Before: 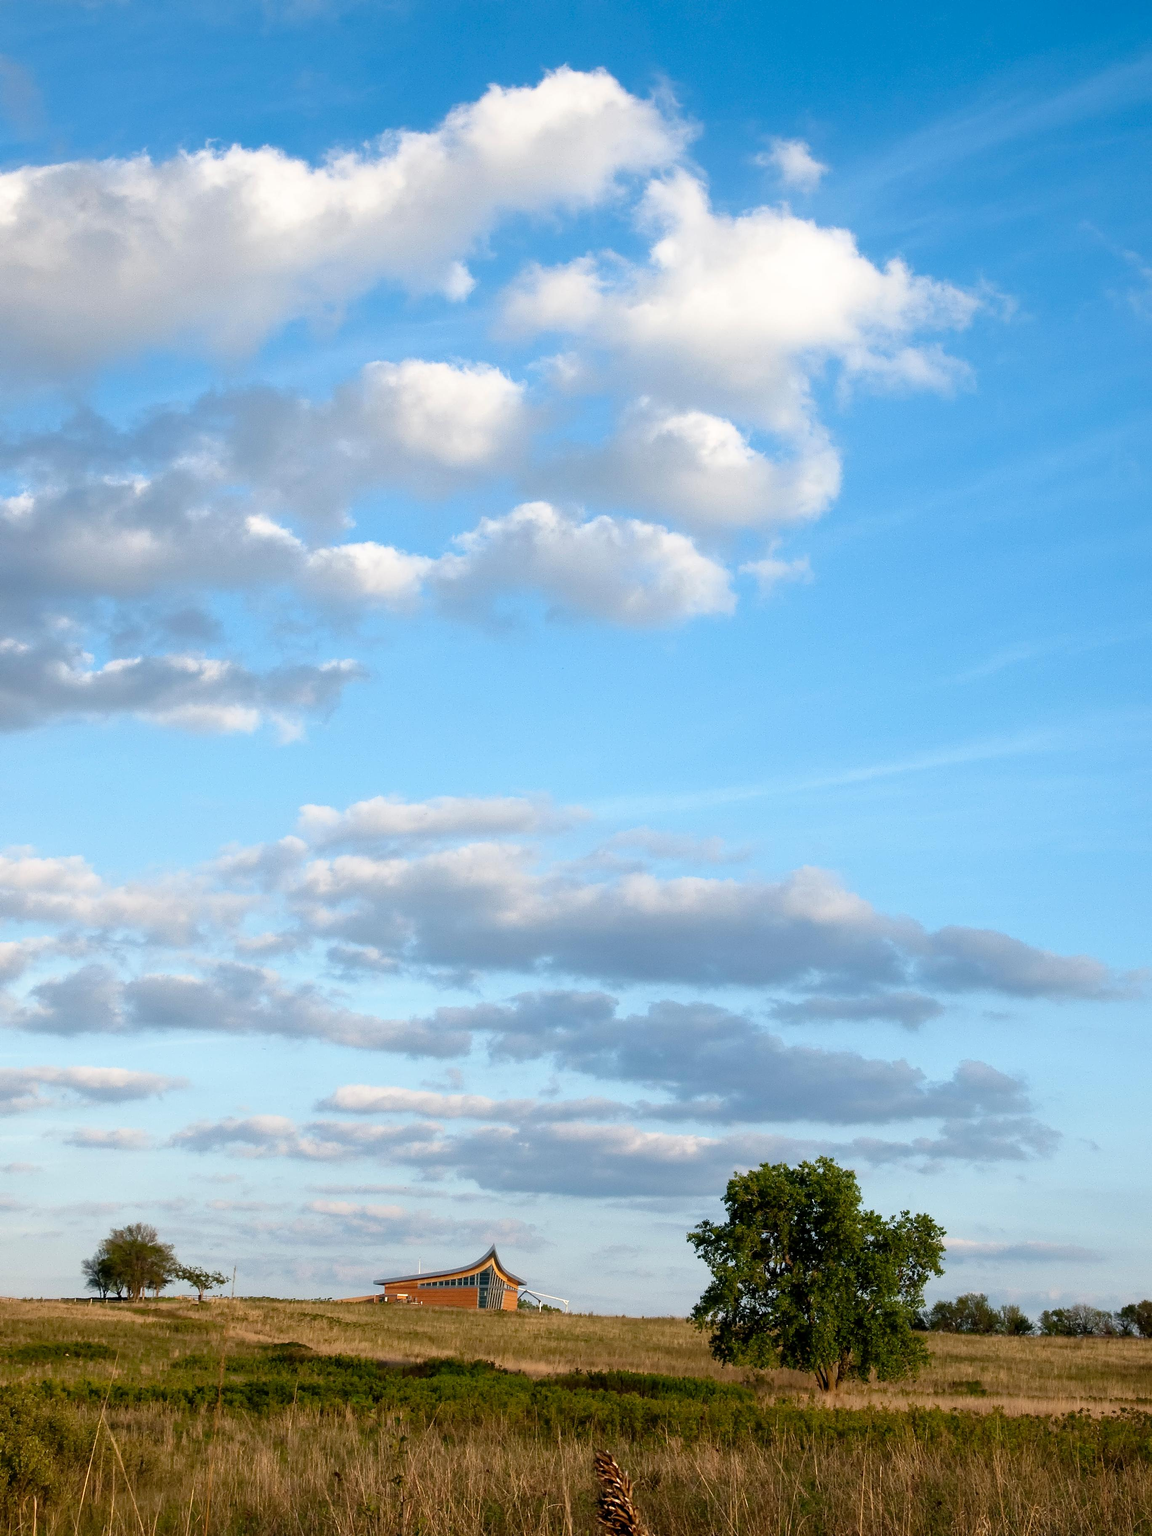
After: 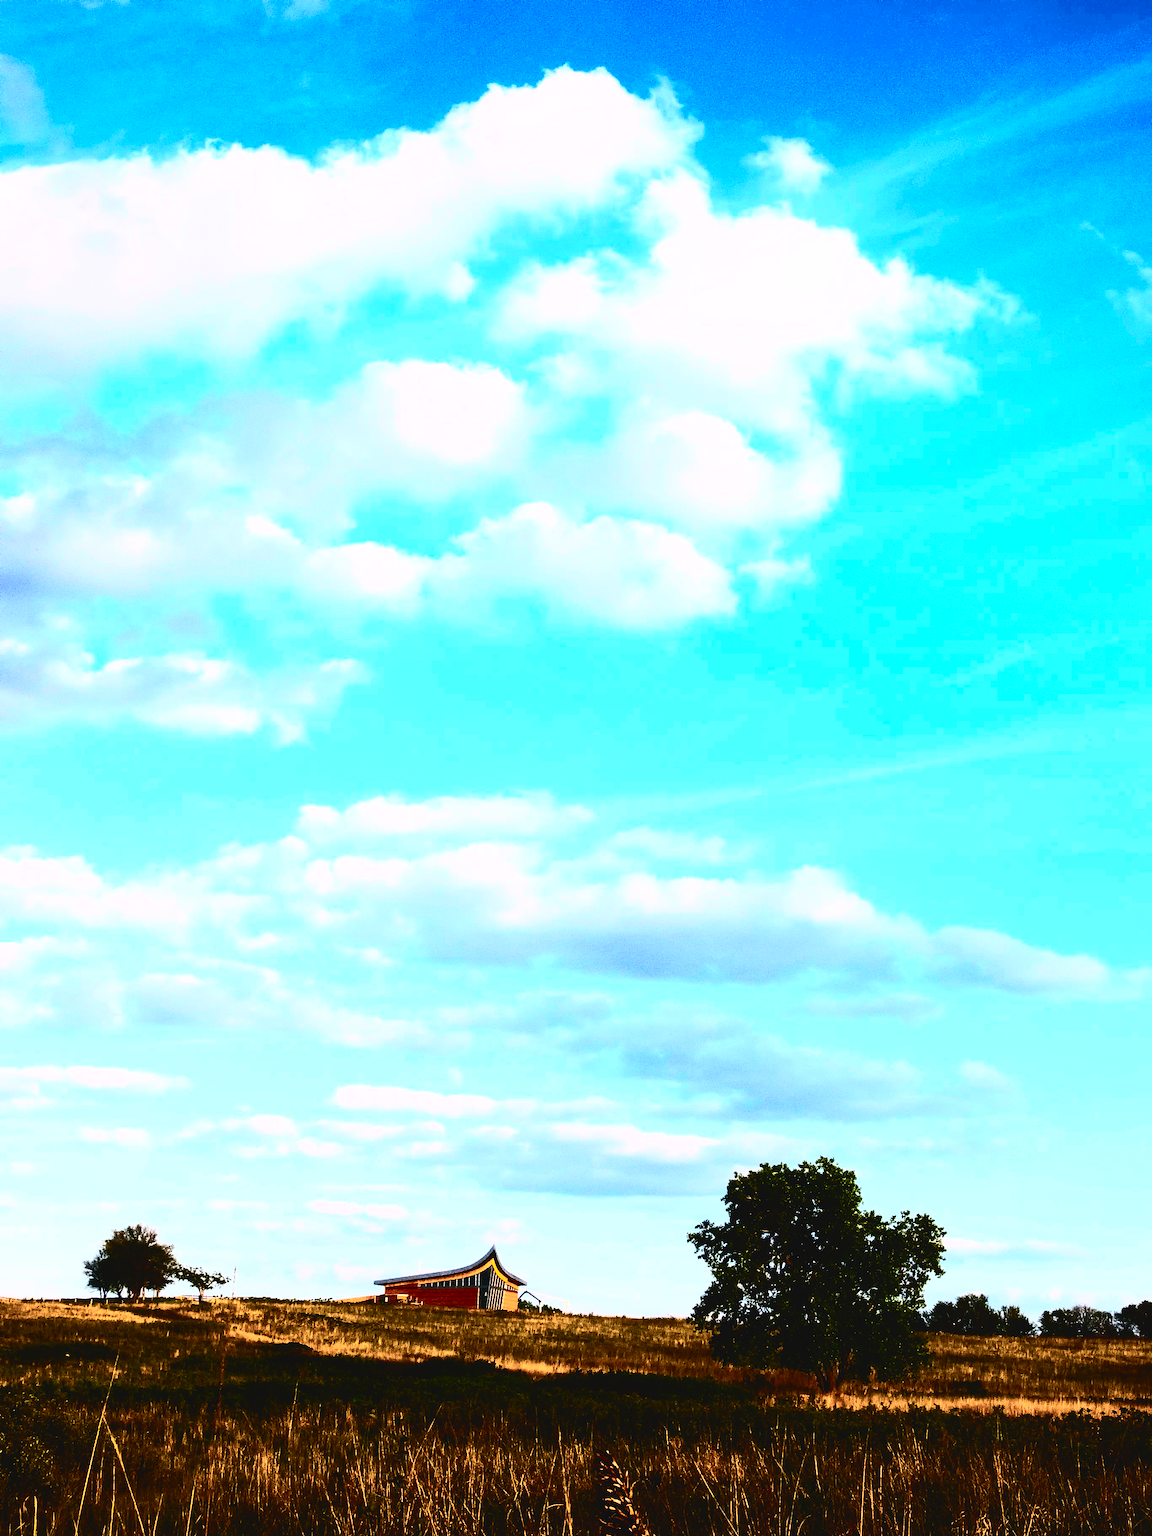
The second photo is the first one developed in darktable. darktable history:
base curve: curves: ch0 [(0, 0.02) (0.083, 0.036) (1, 1)], preserve colors none
contrast brightness saturation: contrast 0.944, brightness 0.204
color balance rgb: highlights gain › chroma 2.007%, highlights gain › hue 291.12°, perceptual saturation grading › global saturation 29.741%, perceptual brilliance grading › global brilliance 11.466%, global vibrance 34.893%
